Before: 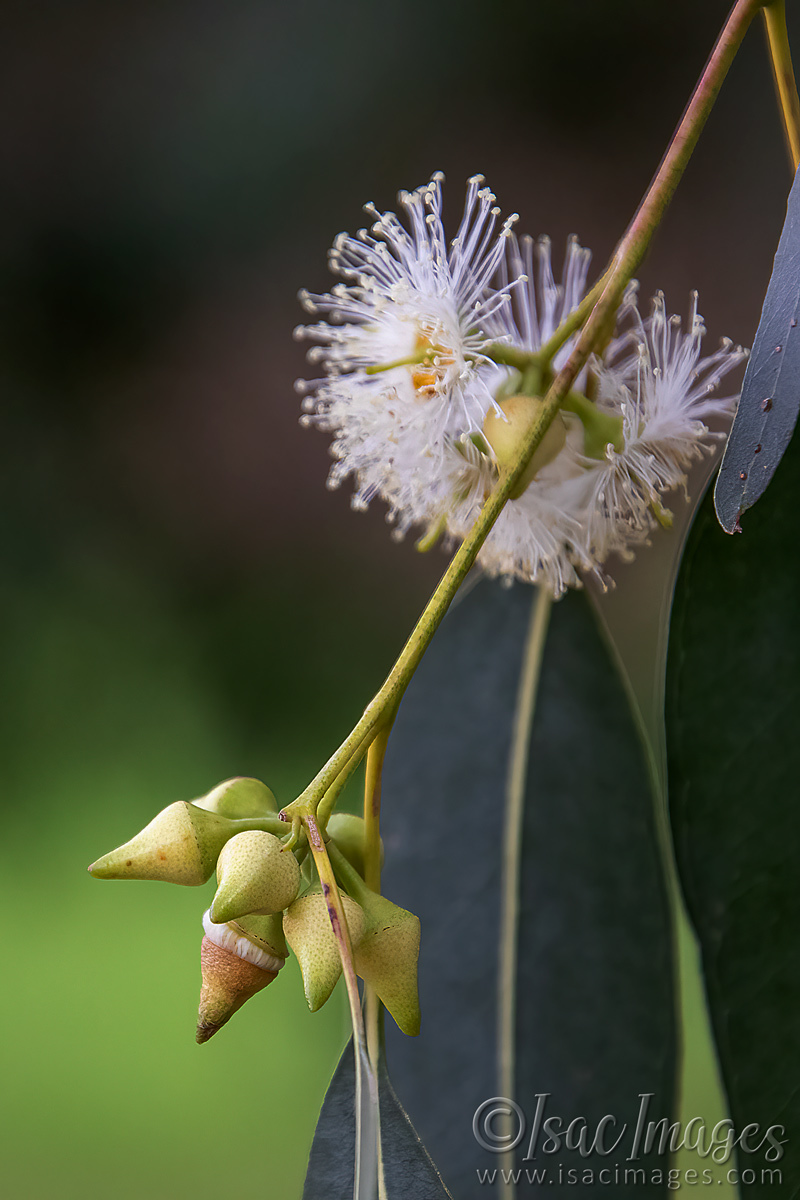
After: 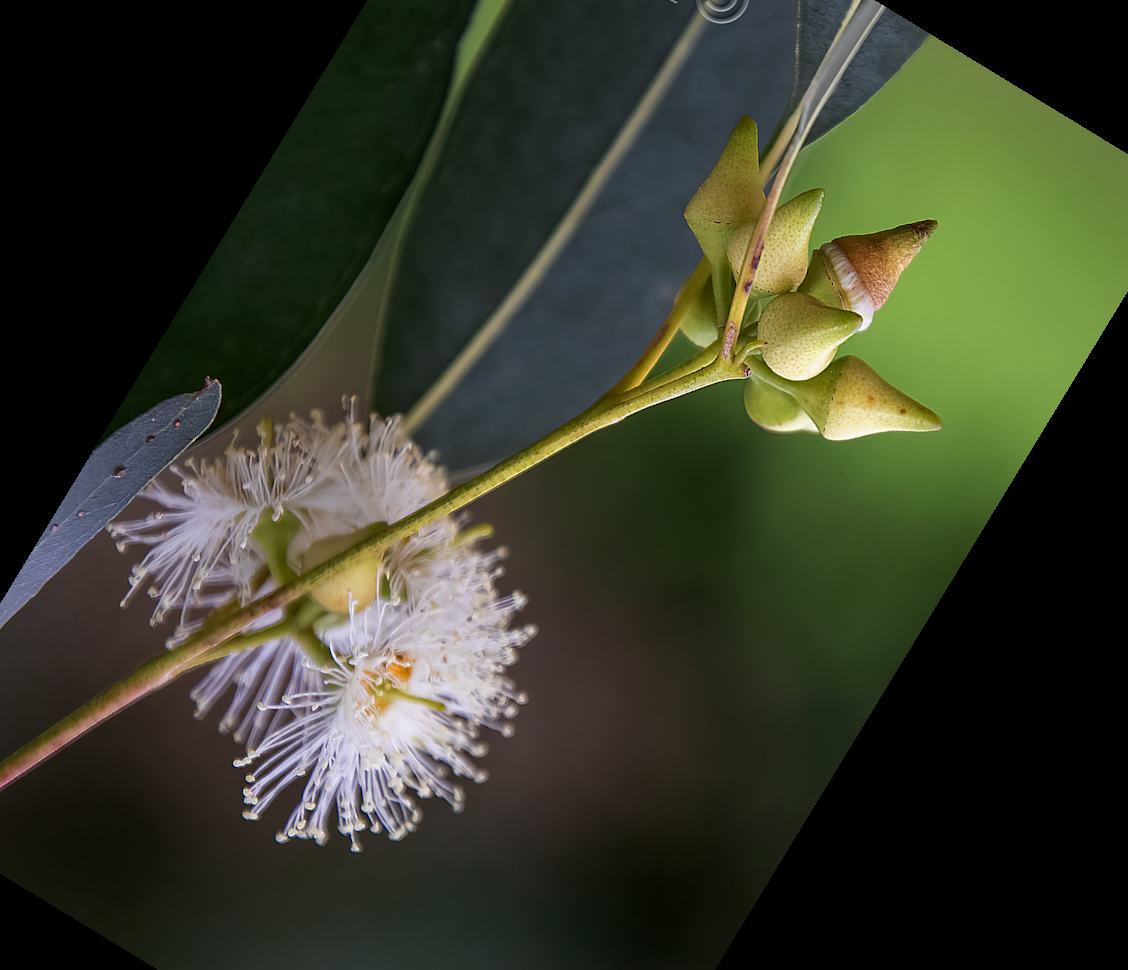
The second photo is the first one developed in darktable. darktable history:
color balance: contrast fulcrum 17.78%
crop and rotate: angle 148.68°, left 9.111%, top 15.603%, right 4.588%, bottom 17.041%
